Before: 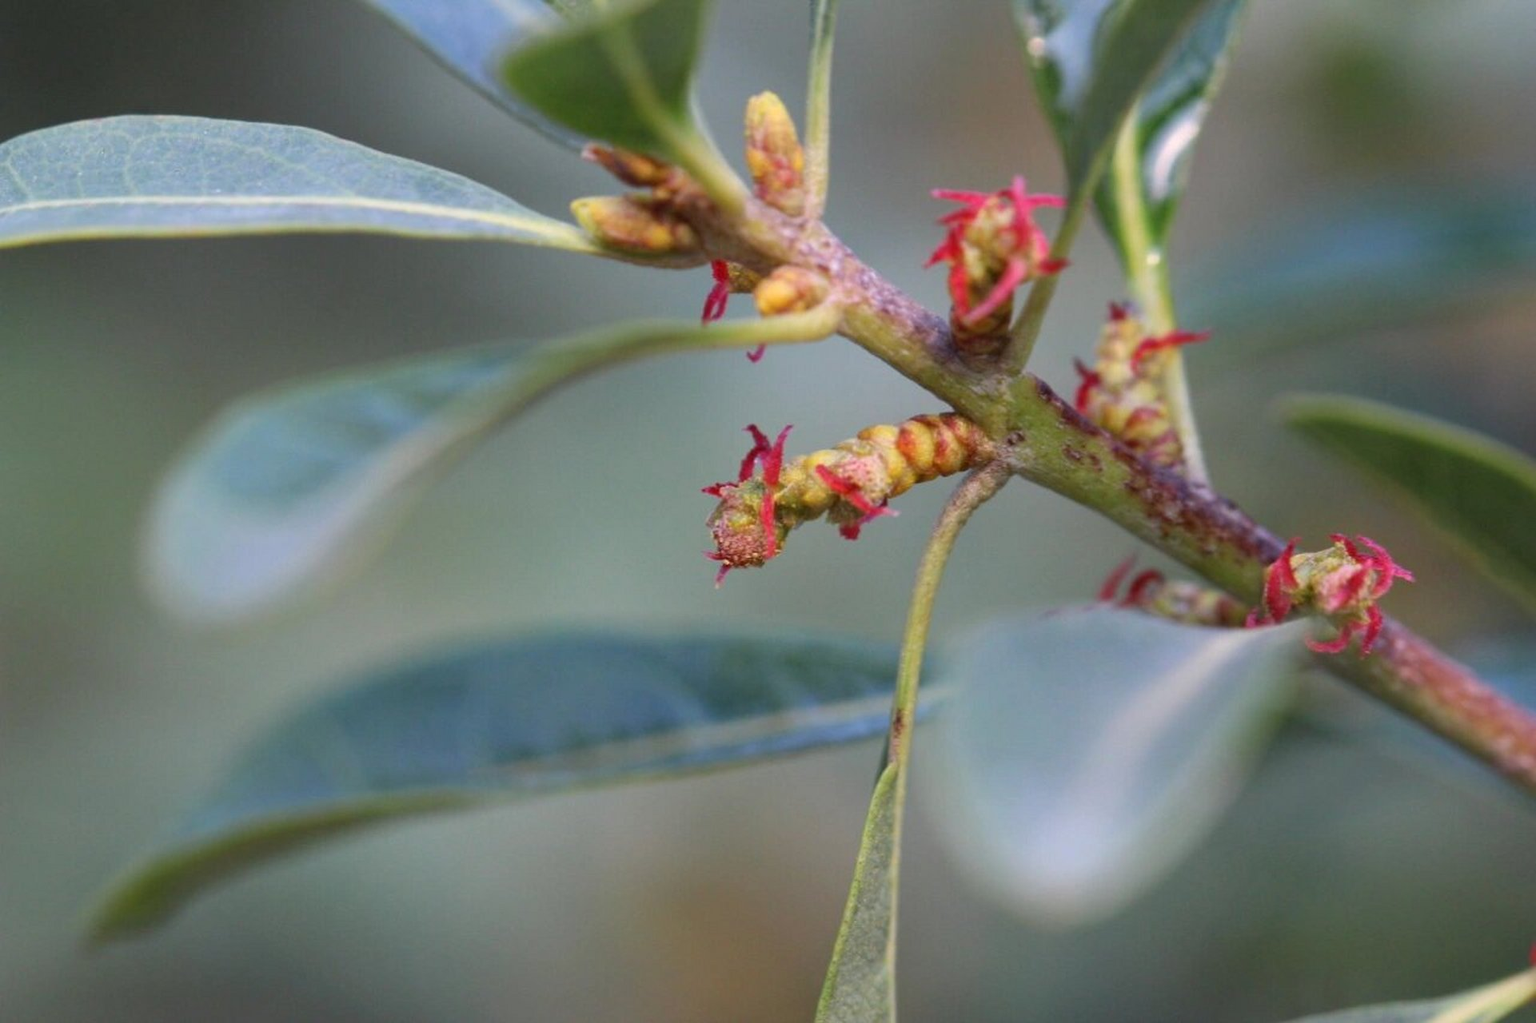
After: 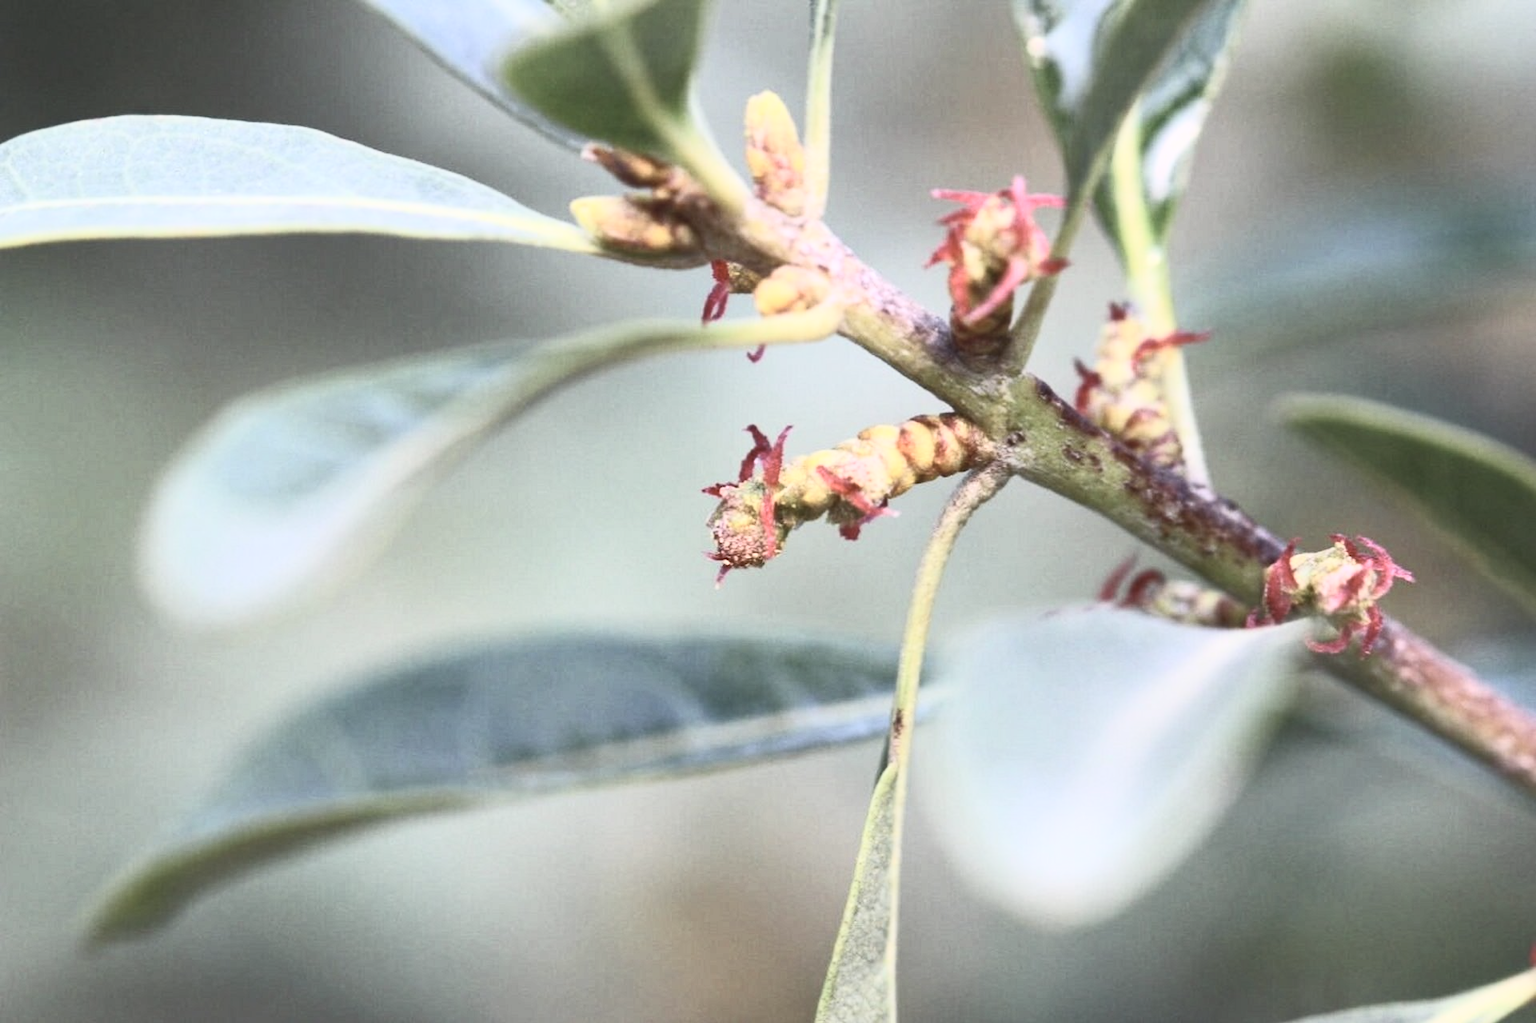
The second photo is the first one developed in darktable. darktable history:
contrast brightness saturation: contrast 0.578, brightness 0.574, saturation -0.325
